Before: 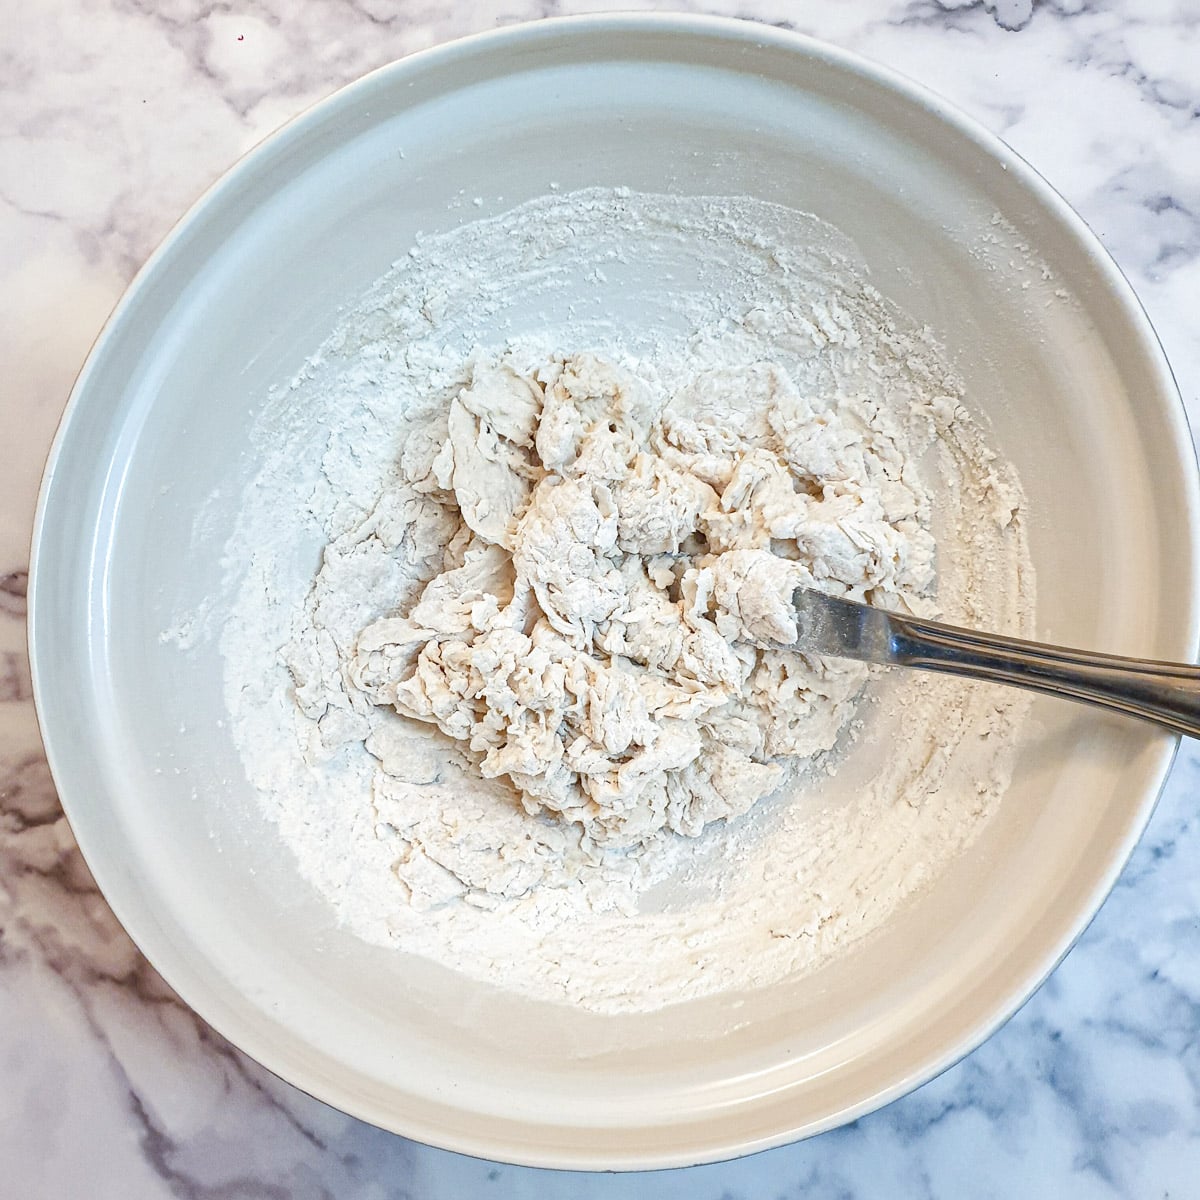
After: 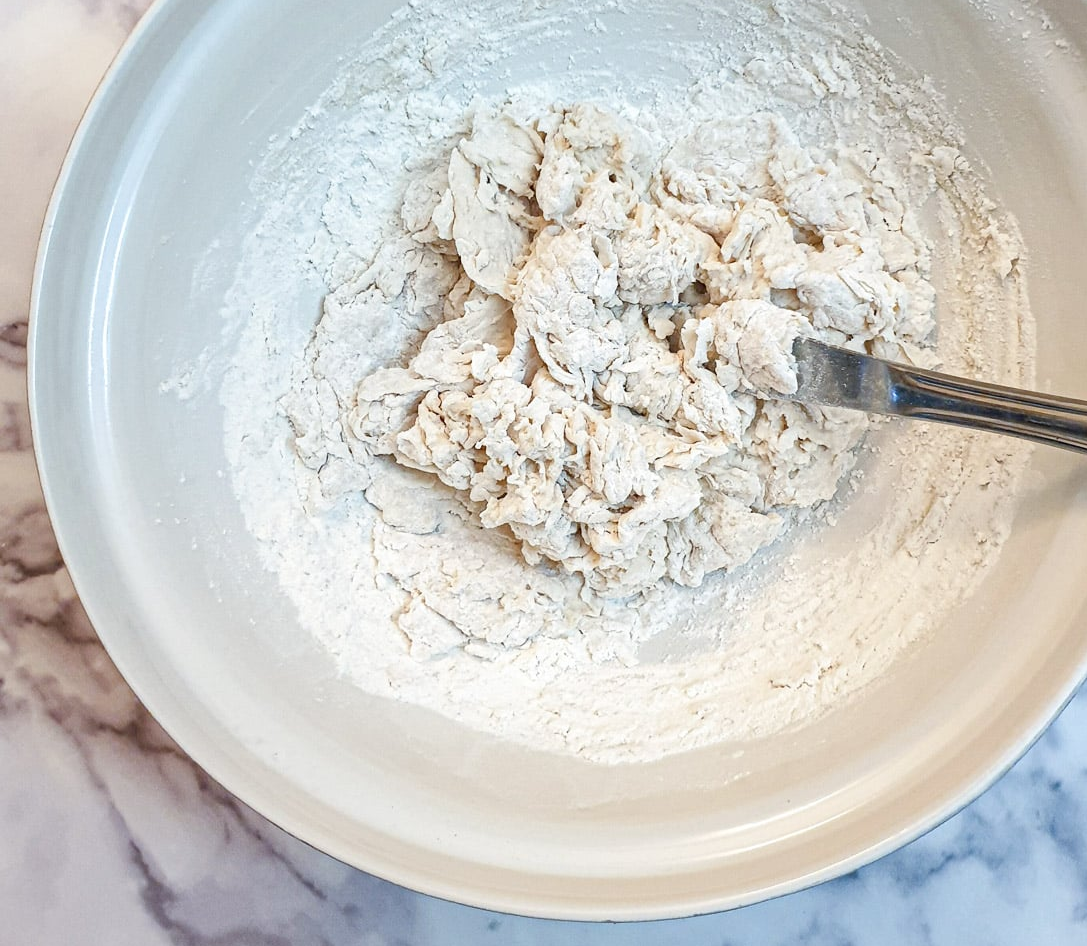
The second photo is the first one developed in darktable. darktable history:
crop: top 20.916%, right 9.382%, bottom 0.234%
